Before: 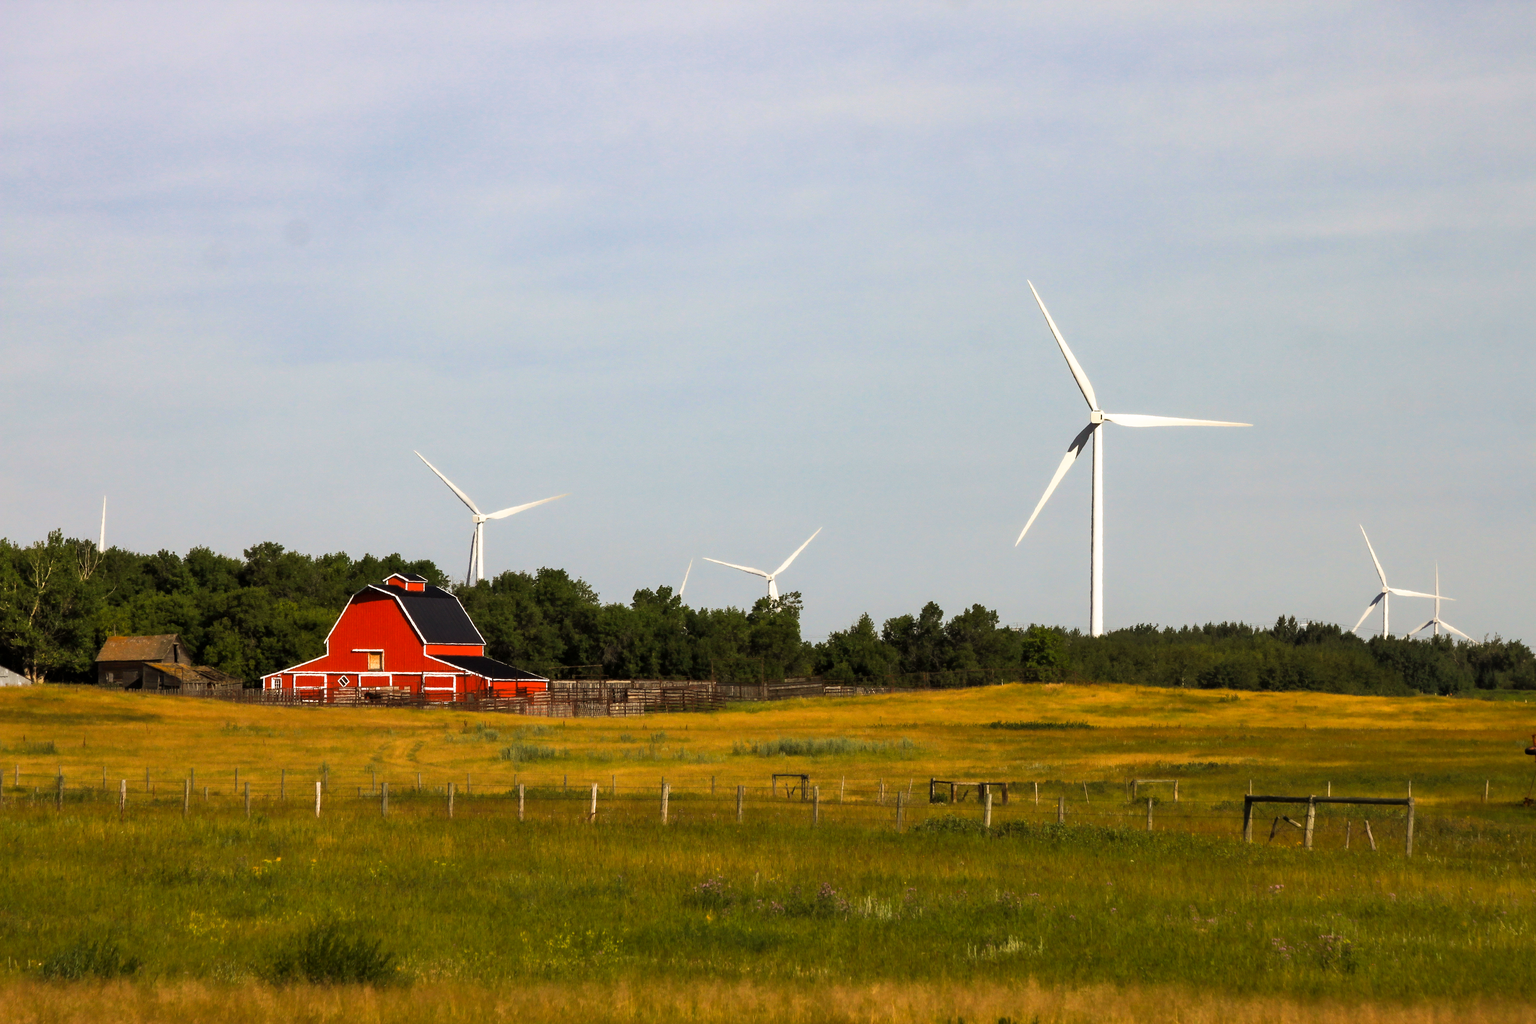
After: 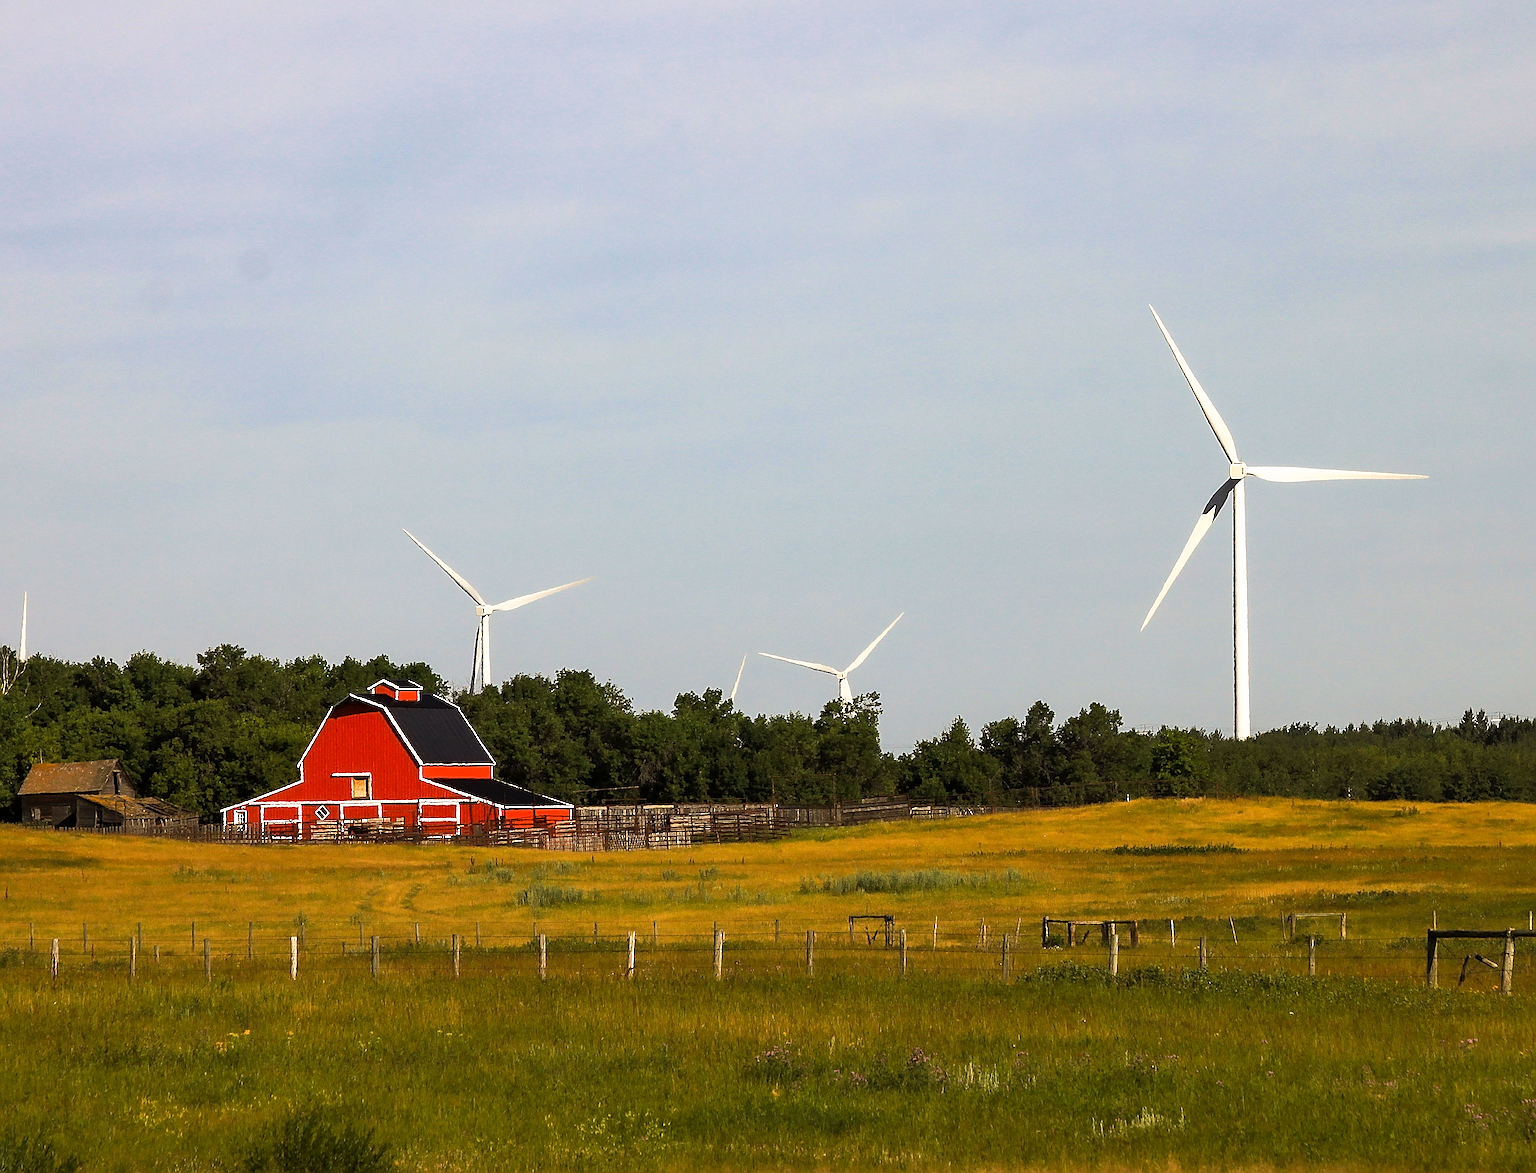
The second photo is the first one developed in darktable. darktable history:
crop and rotate: angle 1.16°, left 4.14%, top 1.098%, right 11.681%, bottom 2.395%
sharpen: amount 1.871
